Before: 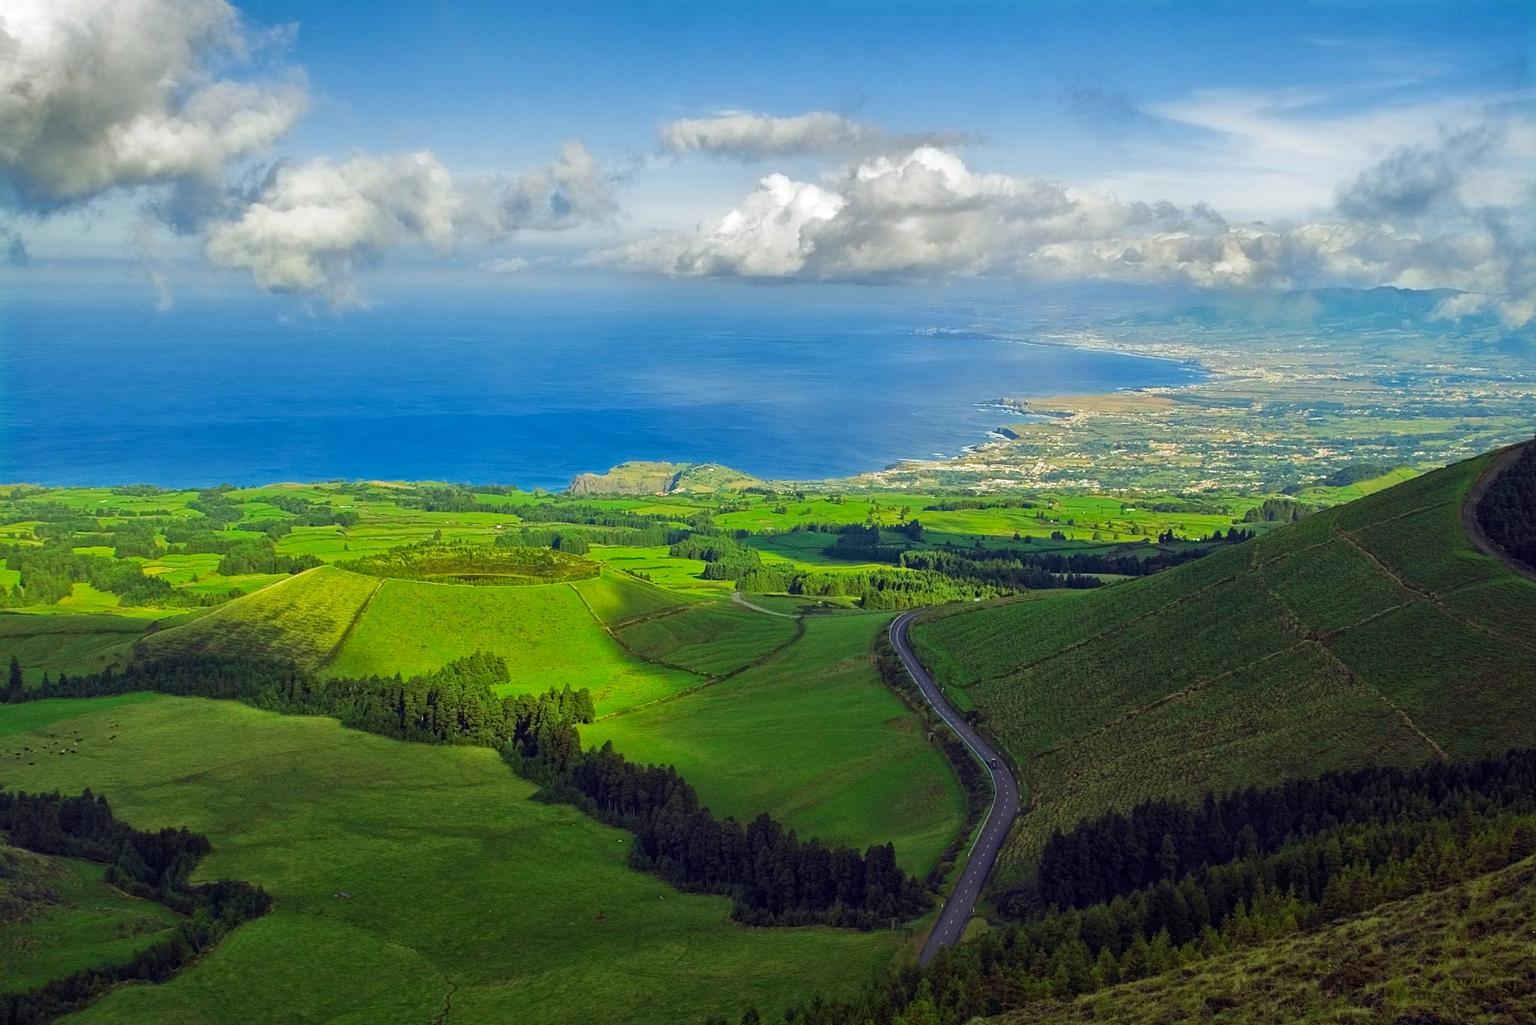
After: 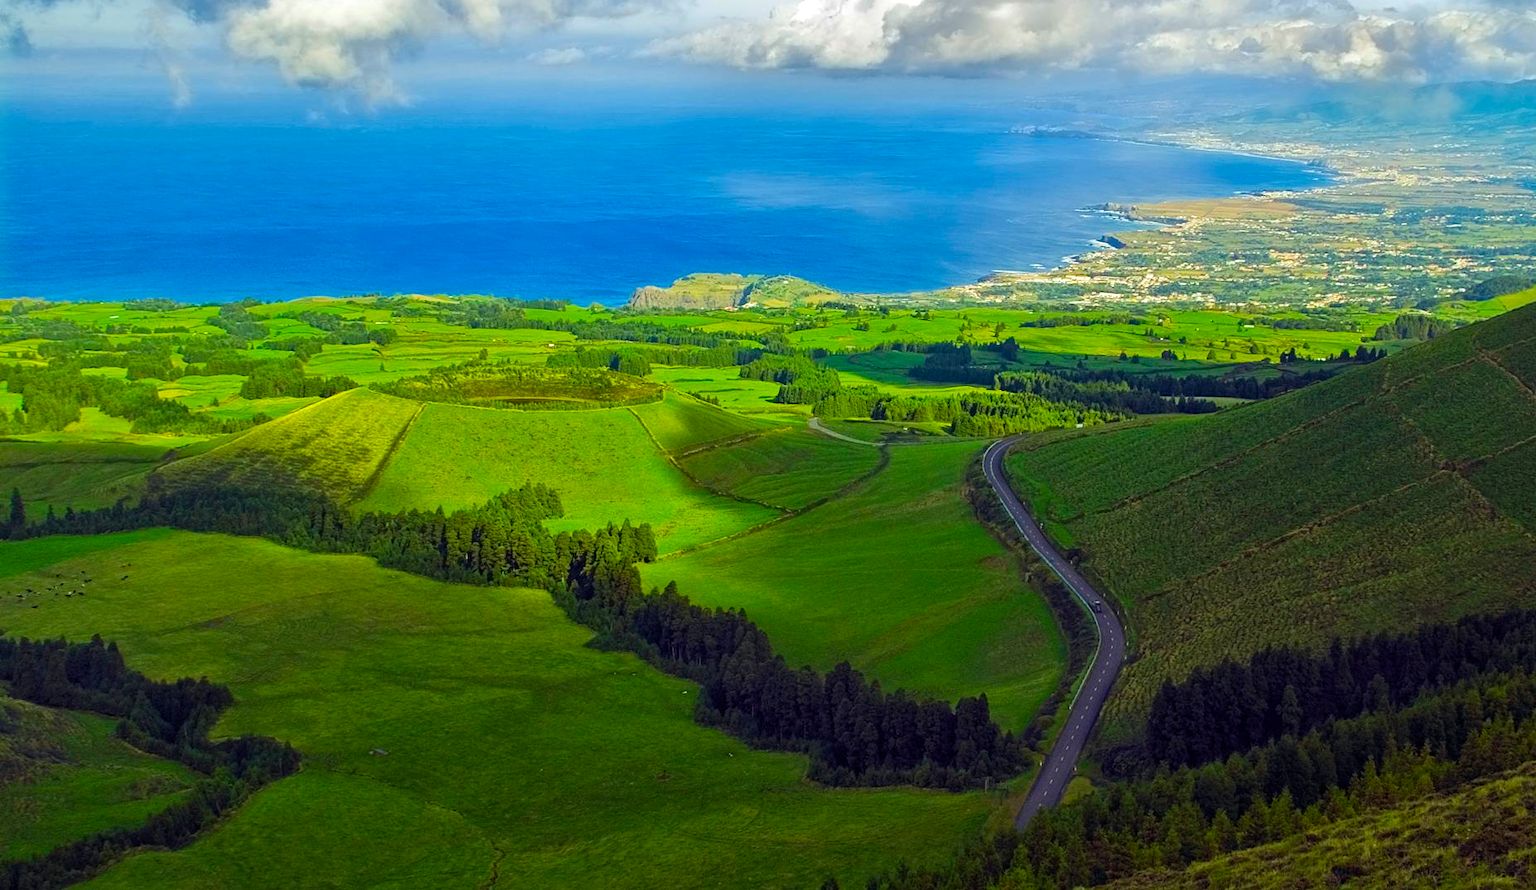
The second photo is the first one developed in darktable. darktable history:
color balance rgb: highlights gain › luminance 17.3%, linear chroma grading › global chroma 0.992%, perceptual saturation grading › global saturation 30.535%, global vibrance 9.426%
crop: top 20.988%, right 9.464%, bottom 0.33%
